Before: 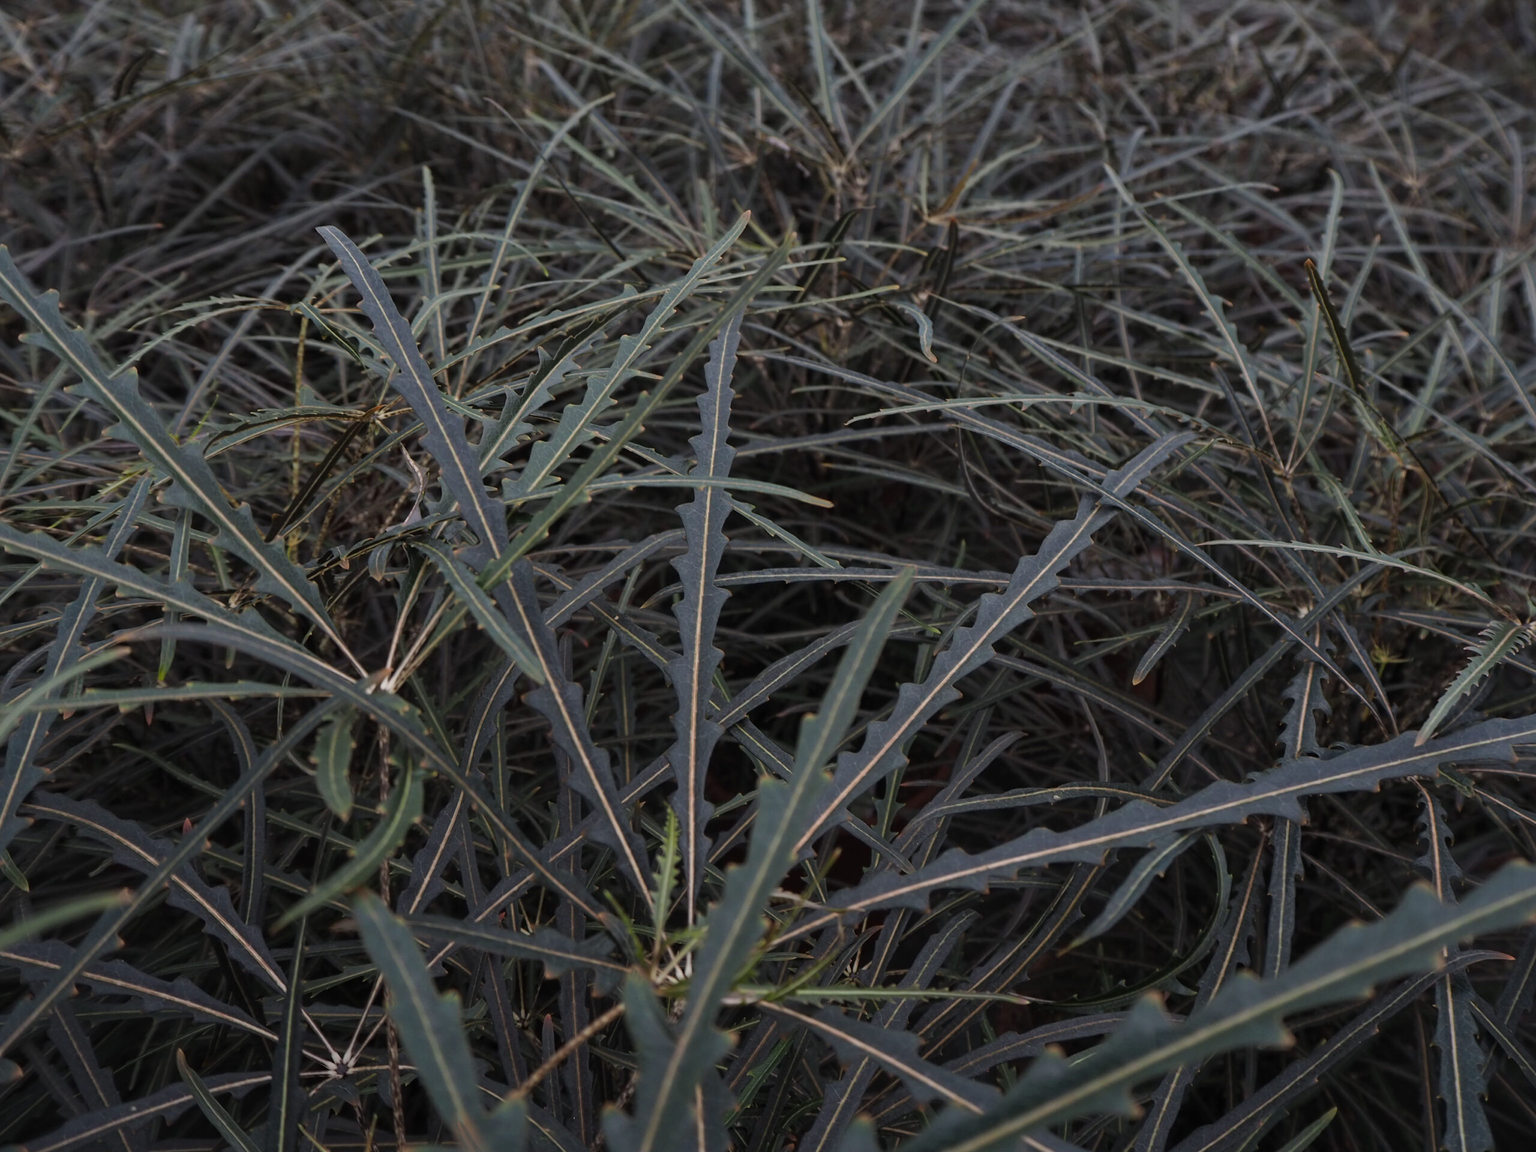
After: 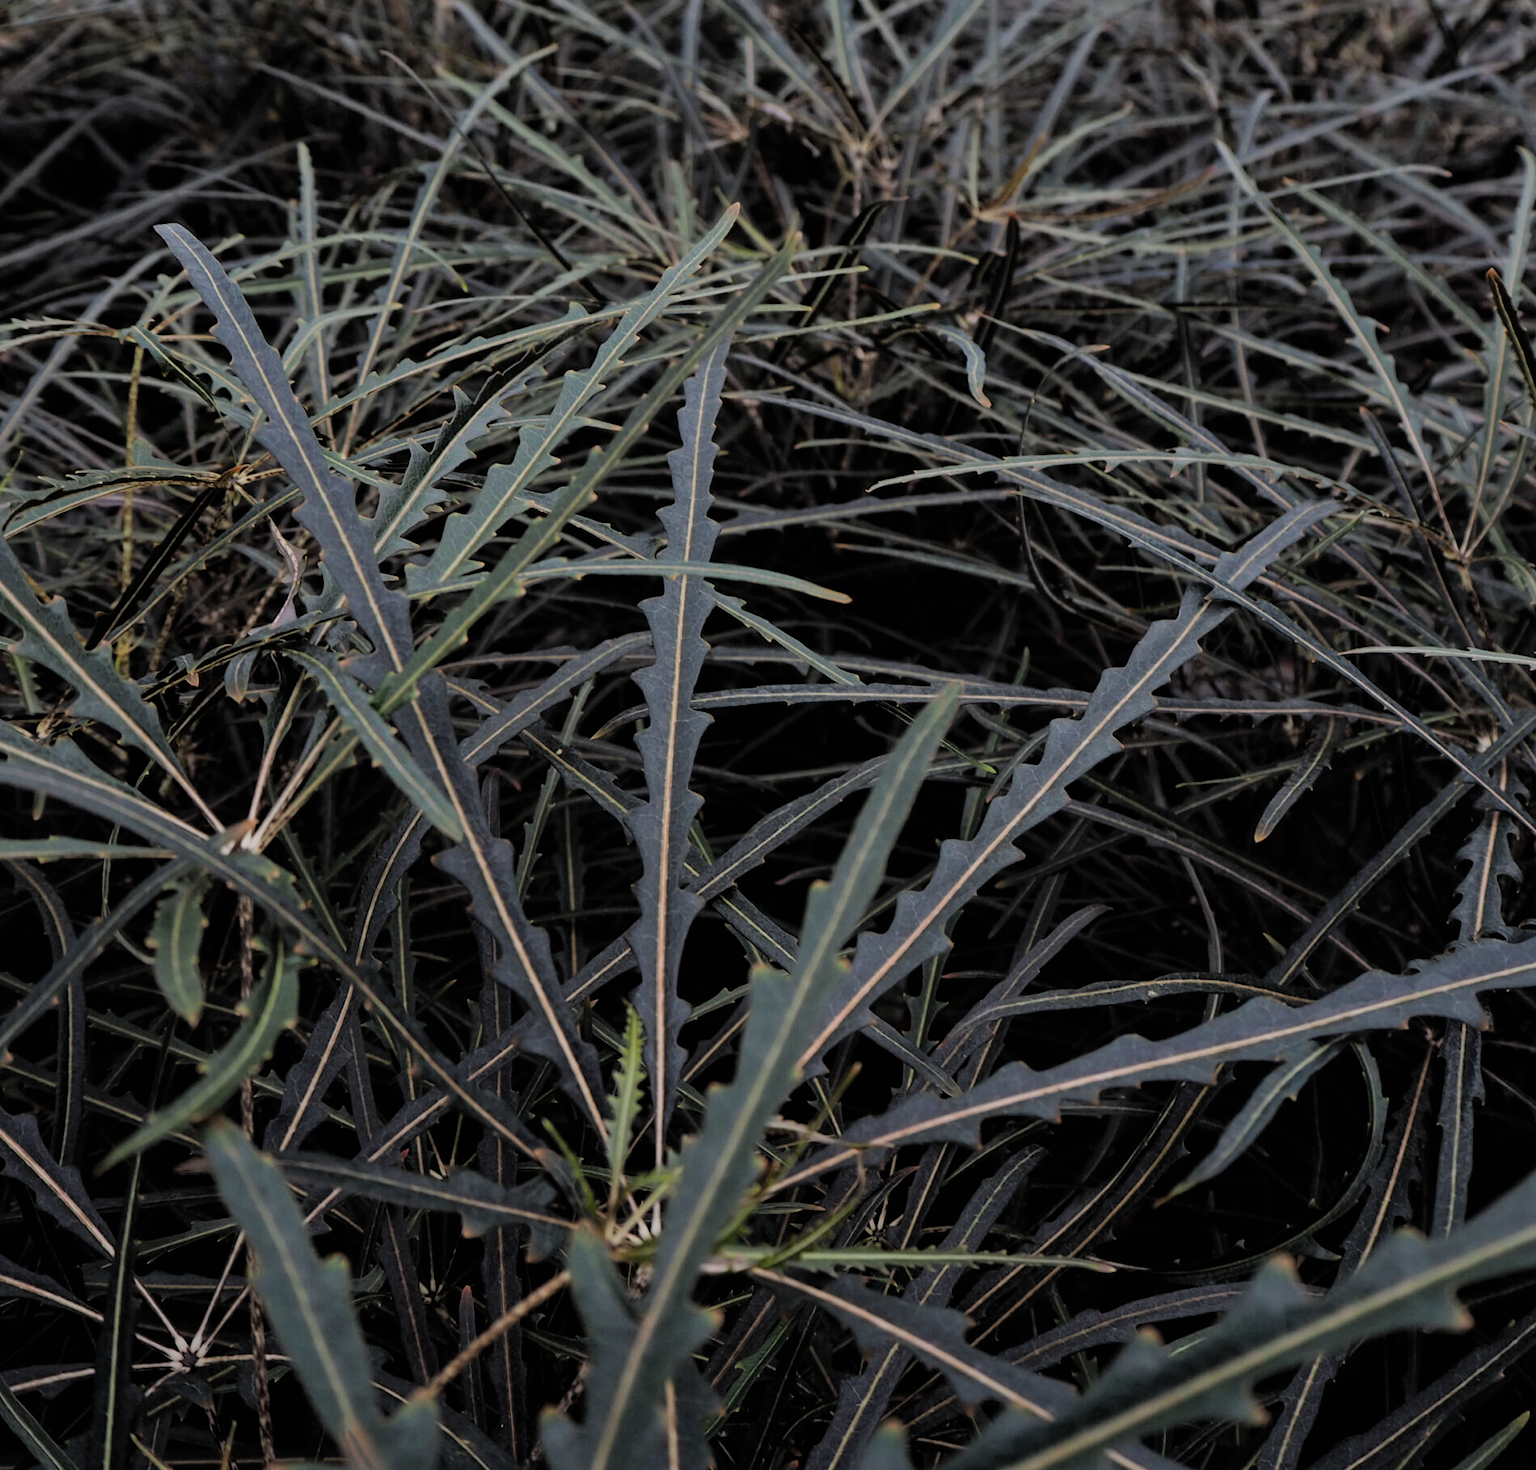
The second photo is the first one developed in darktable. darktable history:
crop and rotate: left 13.15%, top 5.251%, right 12.609%
filmic rgb: black relative exposure -5 EV, hardness 2.88, contrast 1.1
contrast brightness saturation: brightness 0.09, saturation 0.19
